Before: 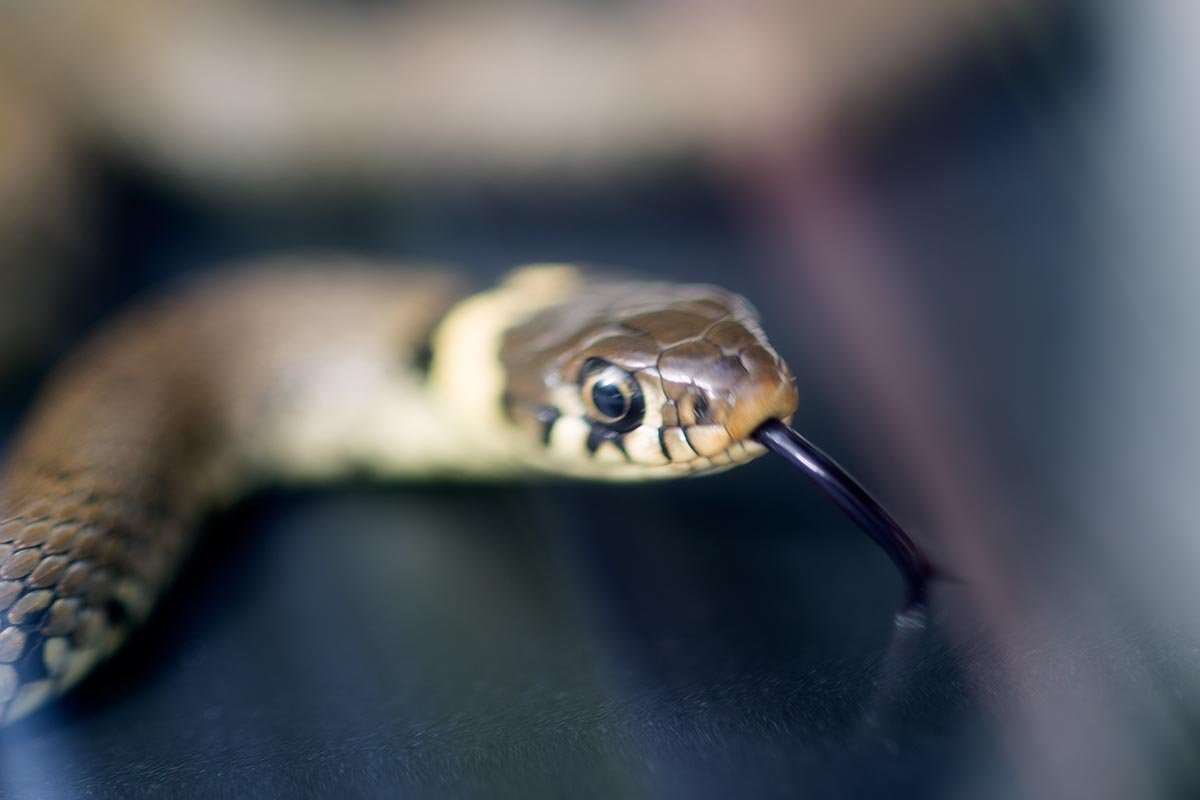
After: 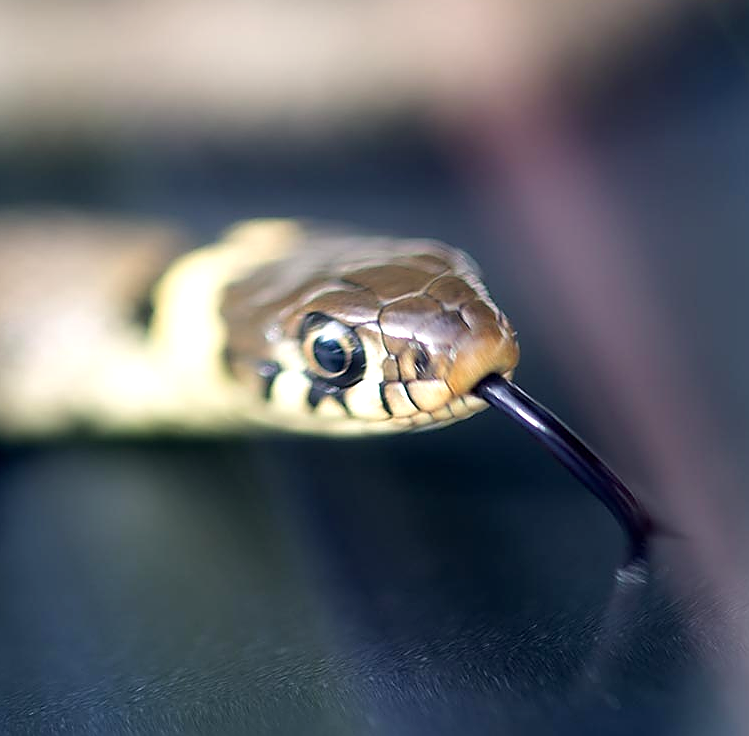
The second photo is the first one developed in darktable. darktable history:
crop and rotate: left 23.296%, top 5.636%, right 14.25%, bottom 2.308%
tone equalizer: mask exposure compensation -0.499 EV
exposure: black level correction 0.001, exposure 0.5 EV, compensate highlight preservation false
sharpen: radius 1.417, amount 1.257, threshold 0.641
